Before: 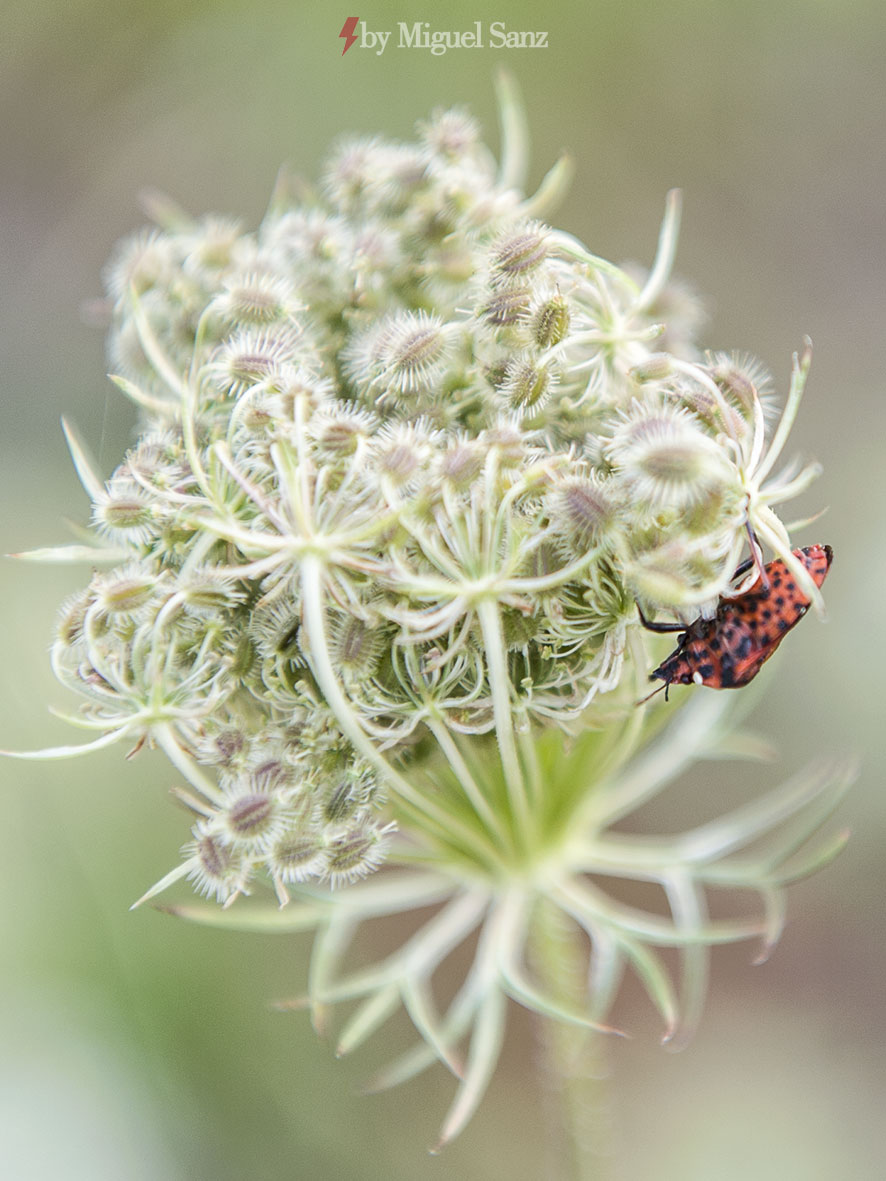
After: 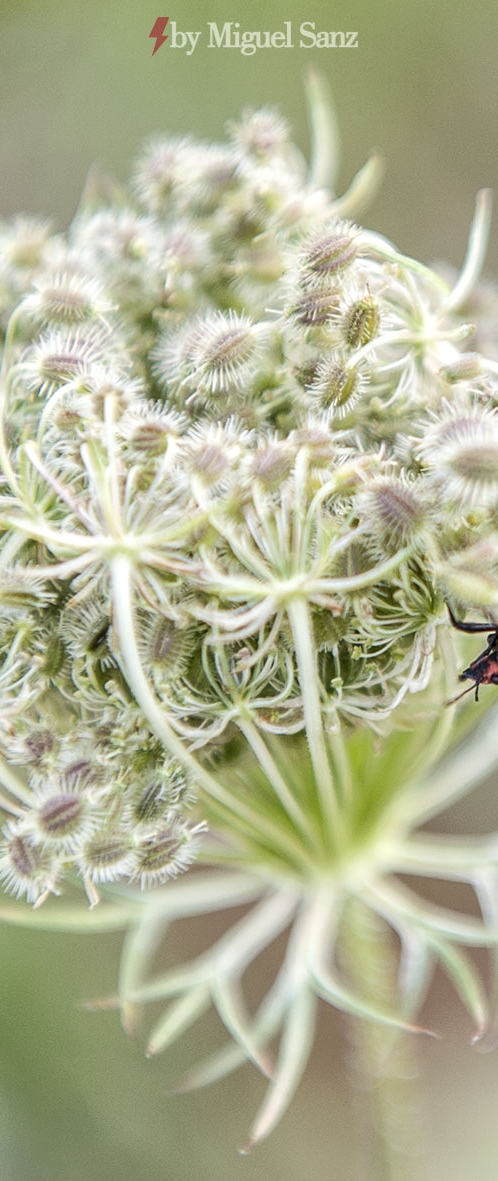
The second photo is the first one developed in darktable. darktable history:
crop: left 21.496%, right 22.254%
local contrast: on, module defaults
